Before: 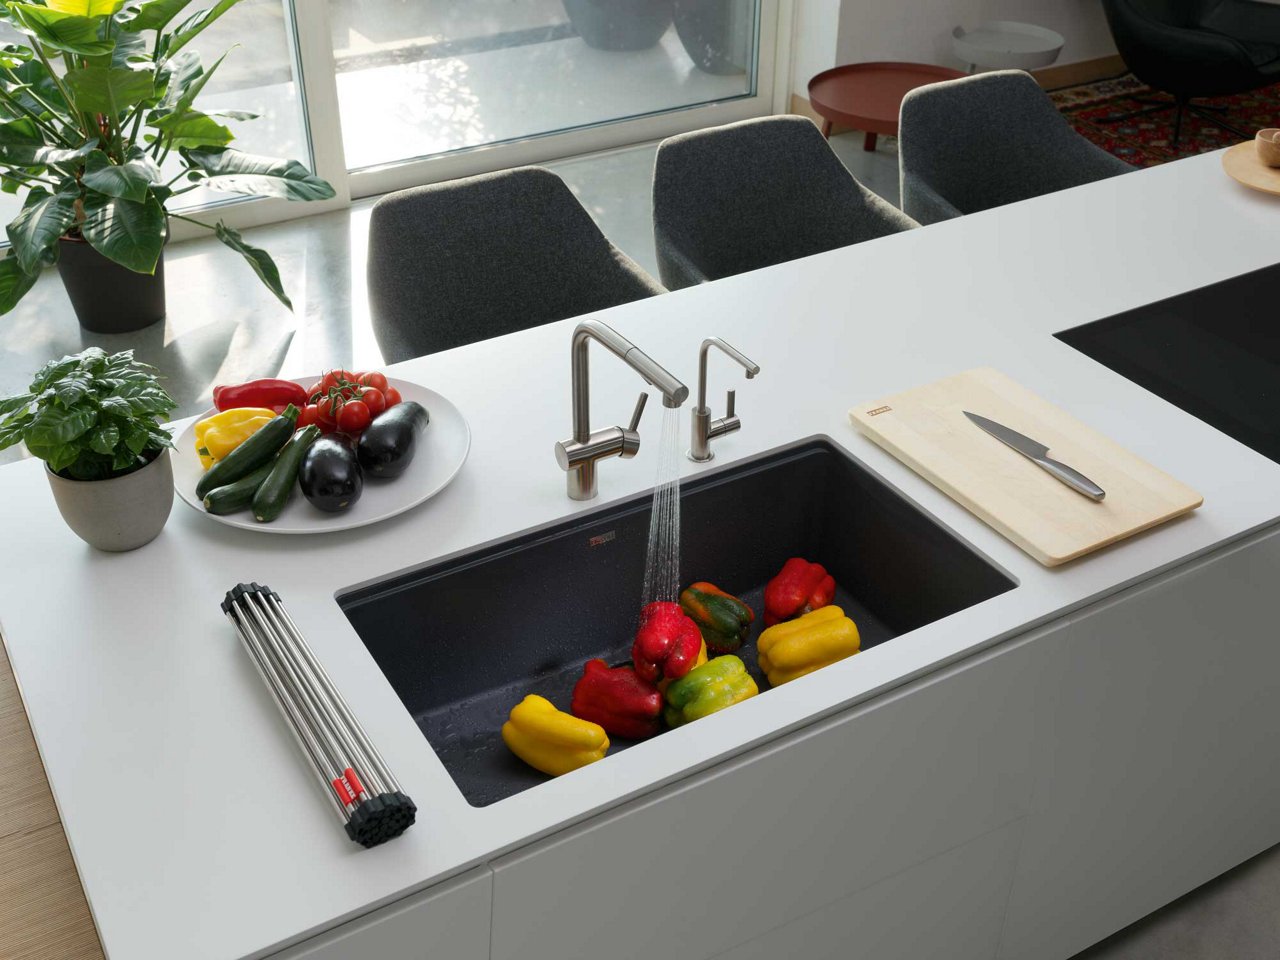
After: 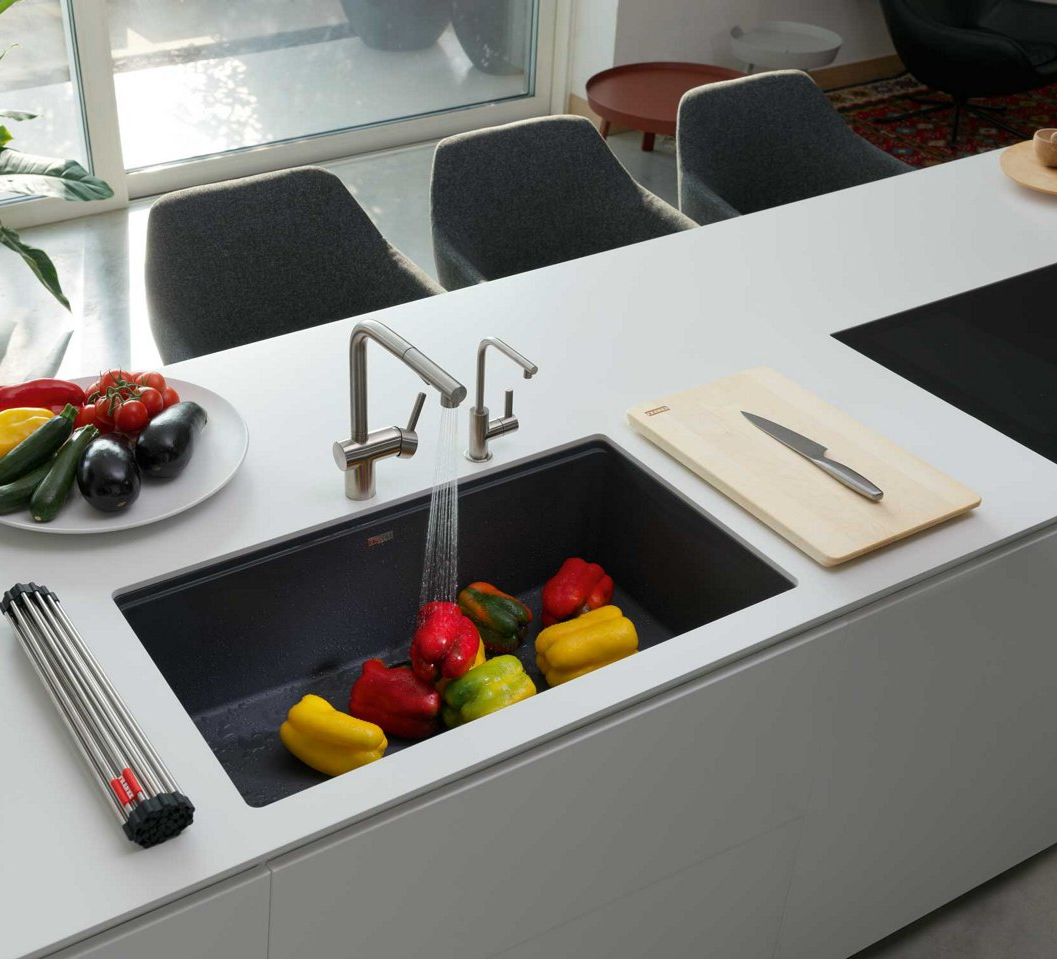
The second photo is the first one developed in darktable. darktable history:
crop: left 17.381%, bottom 0.019%
